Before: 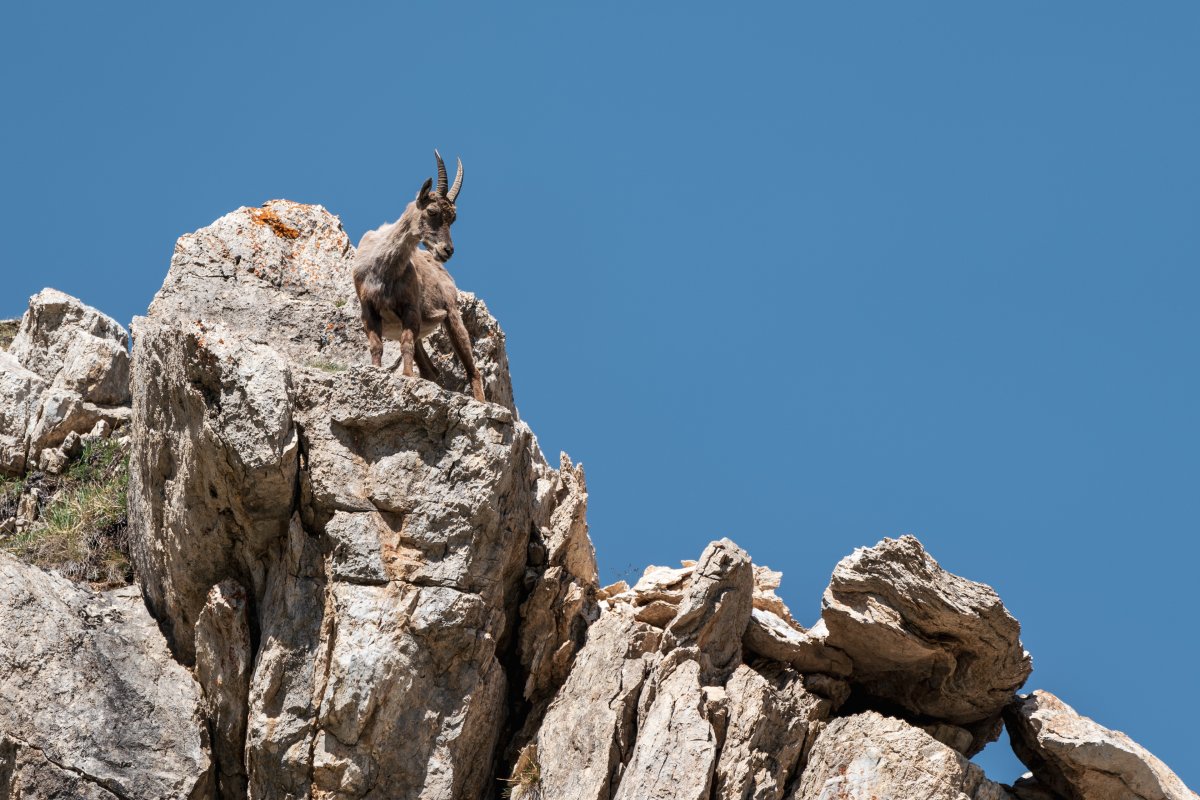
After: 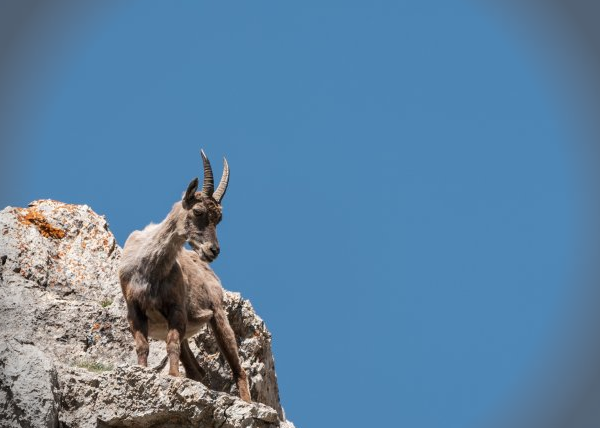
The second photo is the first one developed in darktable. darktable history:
vignetting: fall-off start 88.03%, fall-off radius 24.9%
crop: left 19.556%, right 30.401%, bottom 46.458%
